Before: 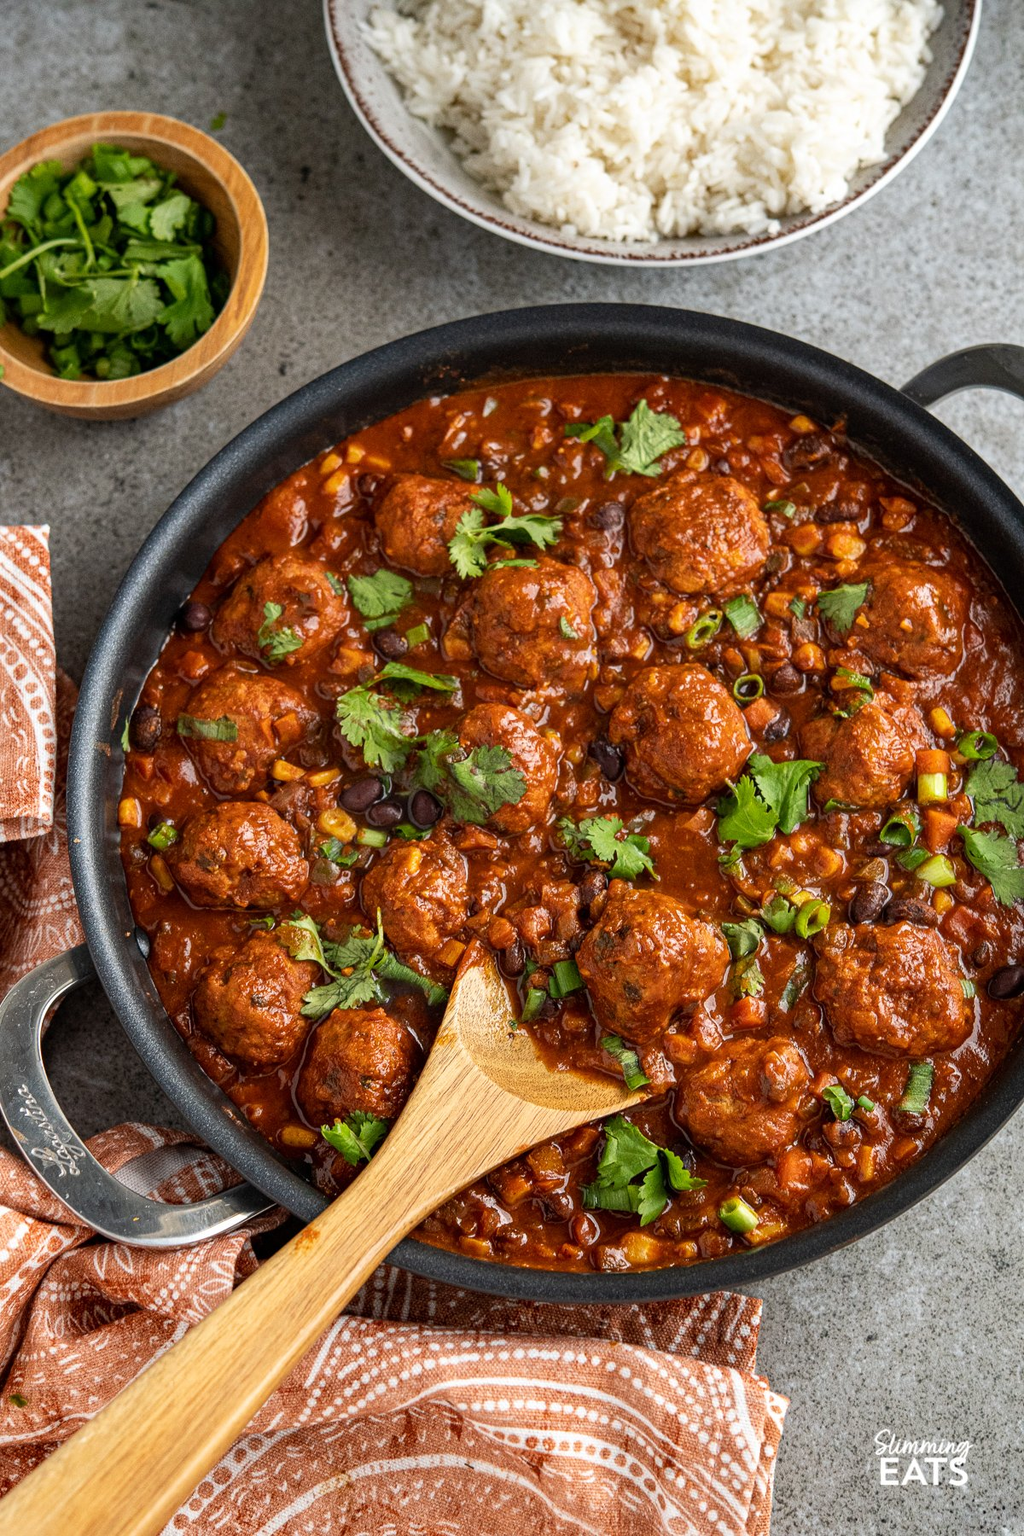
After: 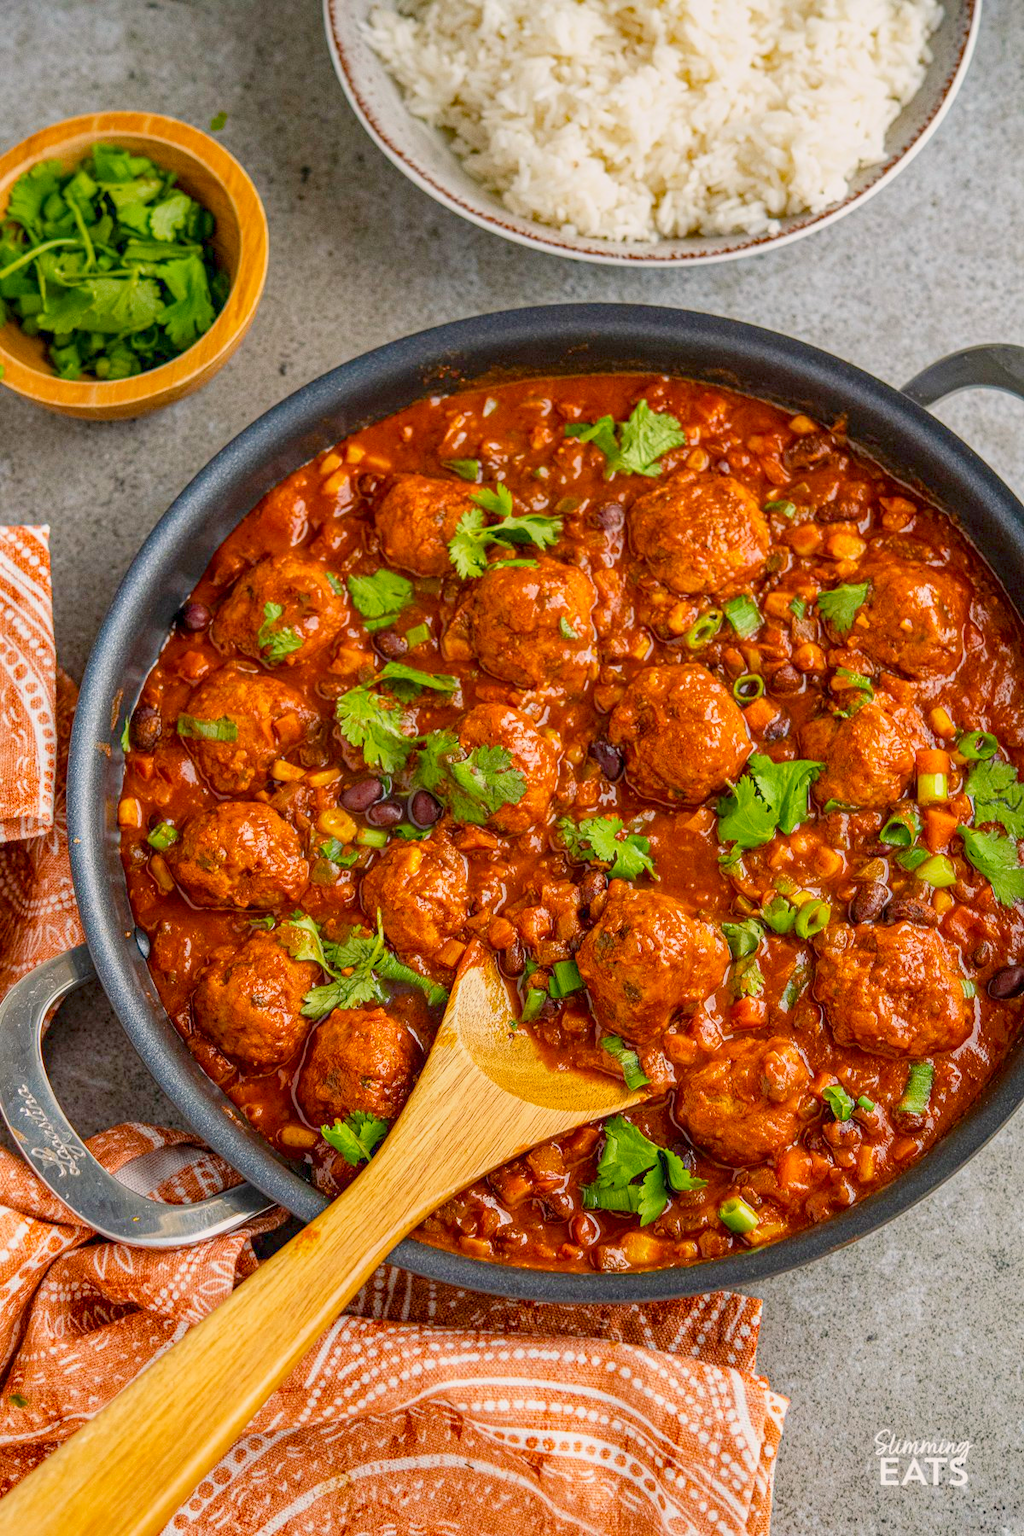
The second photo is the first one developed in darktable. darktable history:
color balance rgb: highlights gain › chroma 1.108%, highlights gain › hue 53.43°, linear chroma grading › shadows 16.407%, perceptual saturation grading › global saturation 30.763%, perceptual brilliance grading › global brilliance 10.336%, perceptual brilliance grading › shadows 15.513%, contrast -29.949%
local contrast: on, module defaults
